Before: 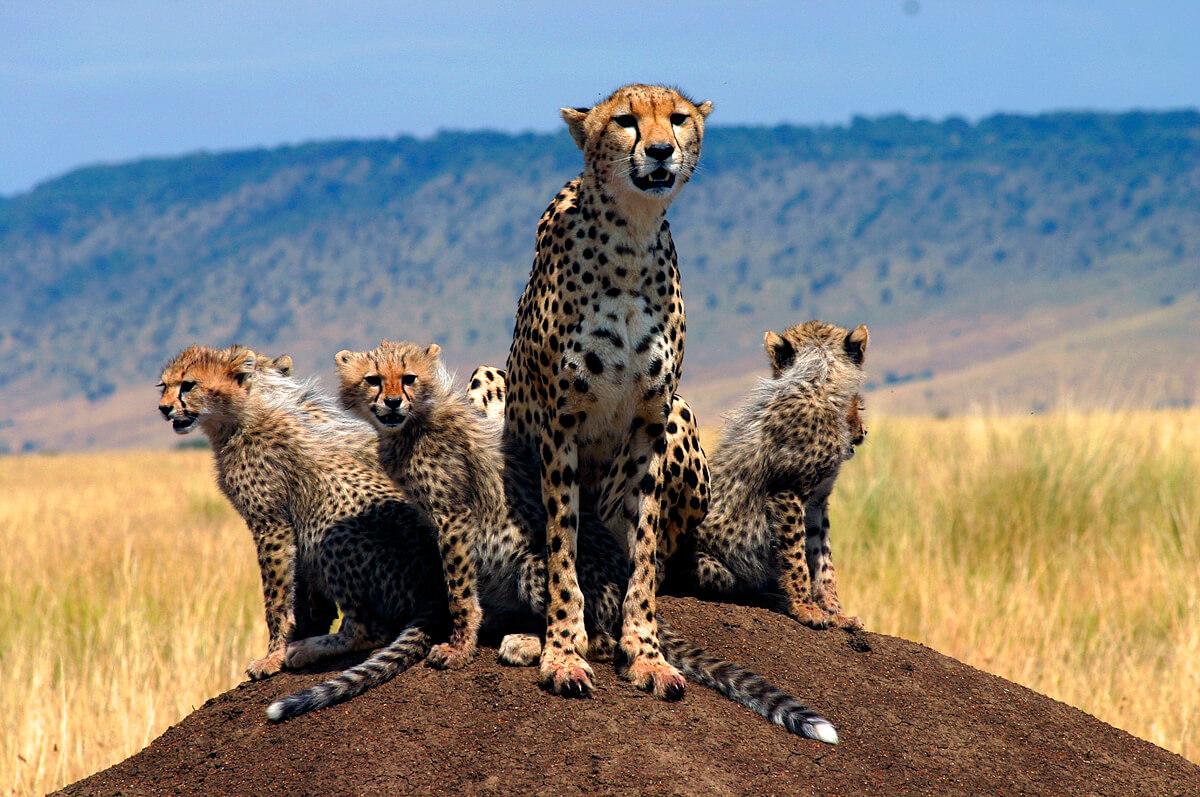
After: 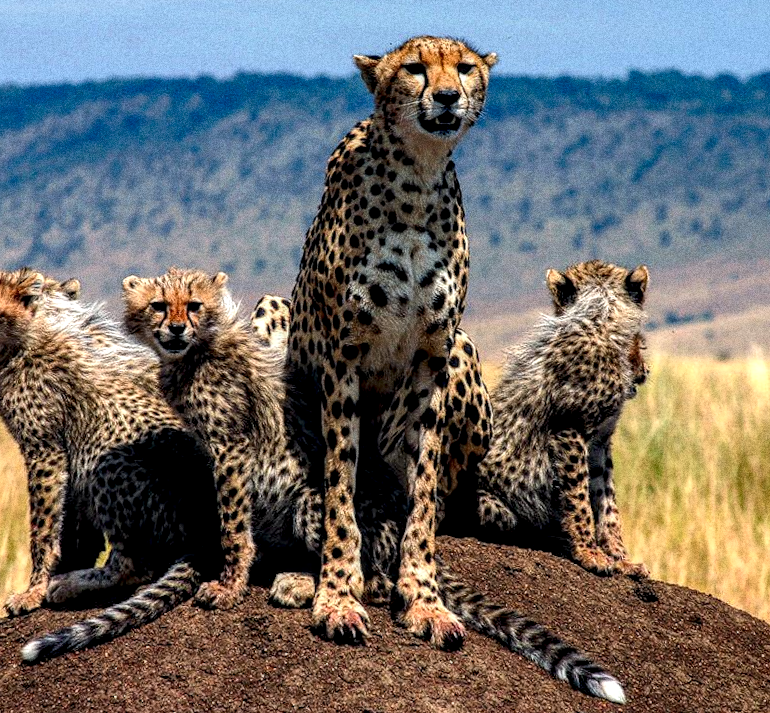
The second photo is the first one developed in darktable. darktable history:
grain: coarseness 0.09 ISO, strength 40%
crop and rotate: angle -3.27°, left 14.277%, top 0.028%, right 10.766%, bottom 0.028%
local contrast: highlights 0%, shadows 0%, detail 182%
rotate and perspective: rotation -1.68°, lens shift (vertical) -0.146, crop left 0.049, crop right 0.912, crop top 0.032, crop bottom 0.96
